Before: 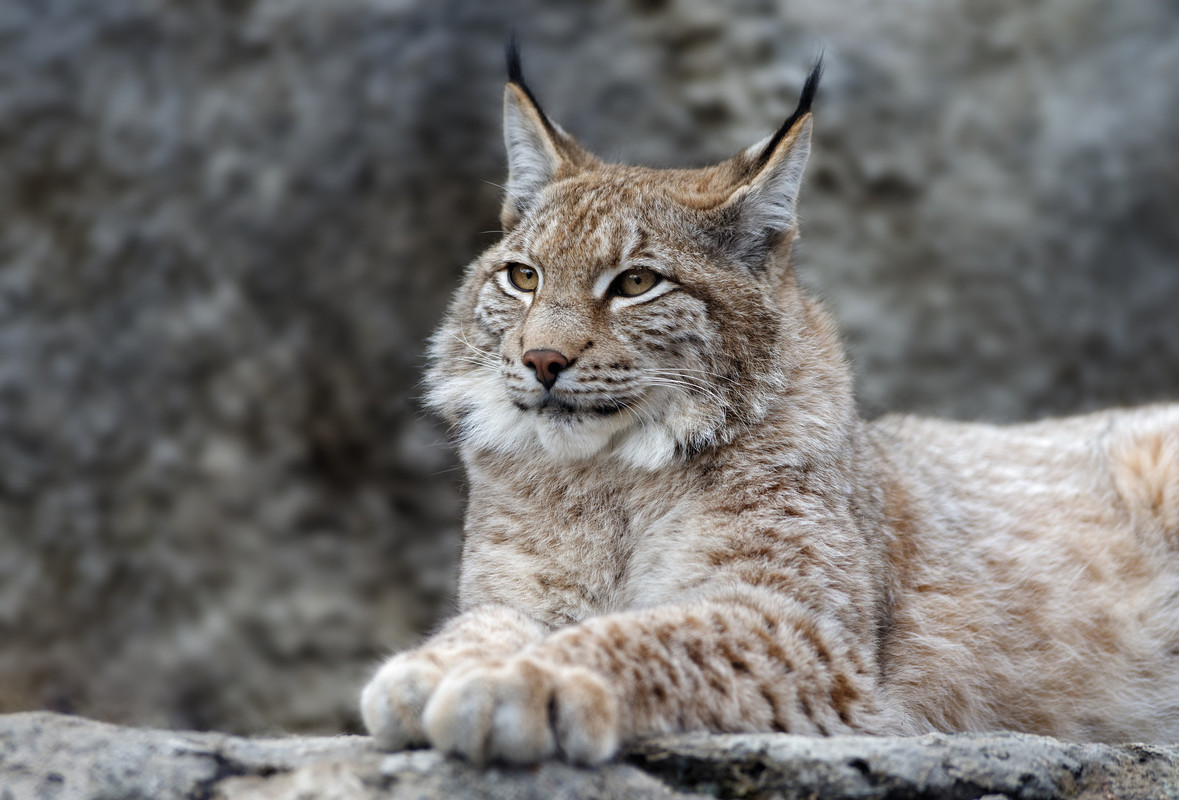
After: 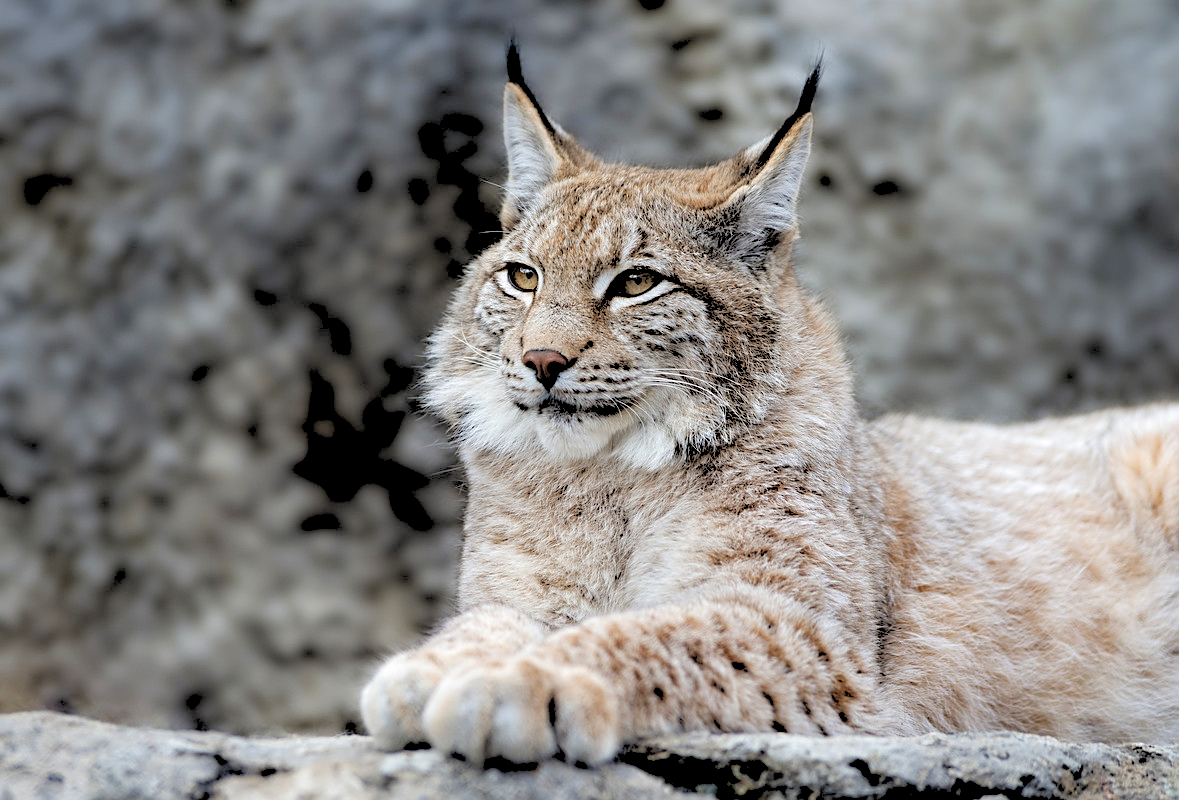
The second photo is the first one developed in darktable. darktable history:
sharpen: on, module defaults
rgb levels: levels [[0.027, 0.429, 0.996], [0, 0.5, 1], [0, 0.5, 1]]
